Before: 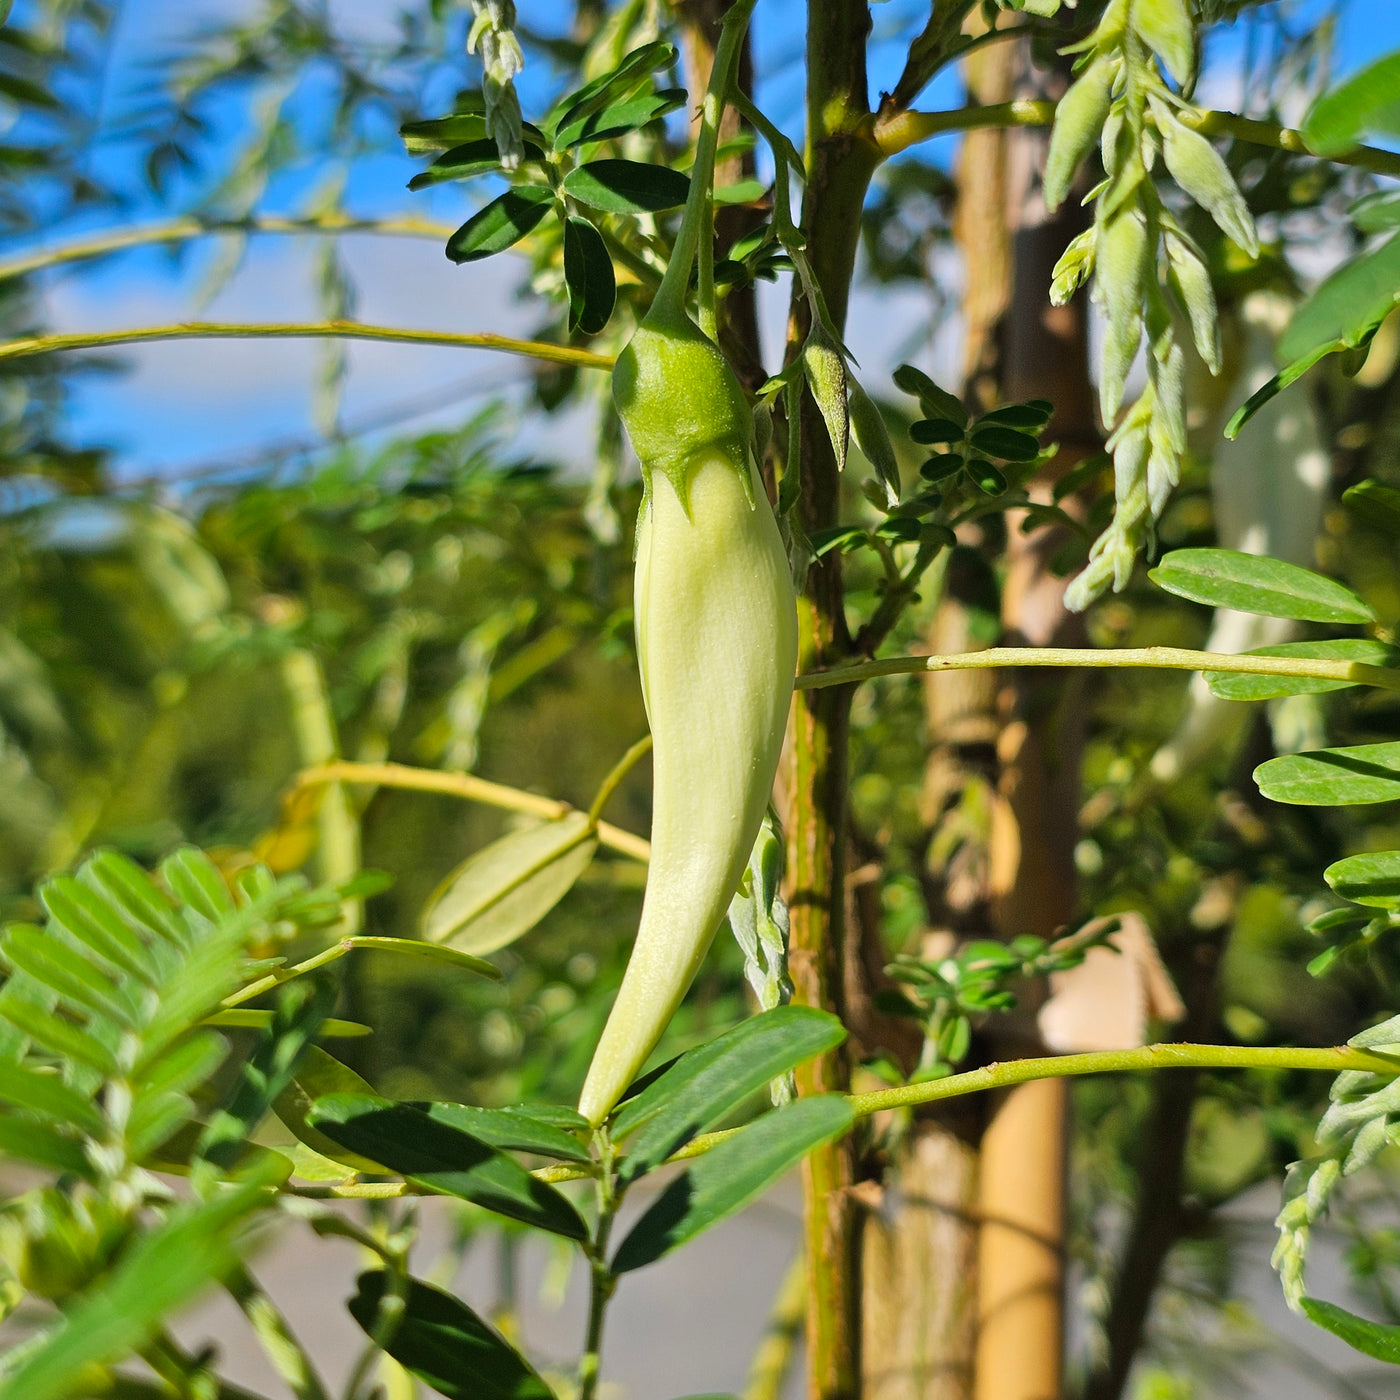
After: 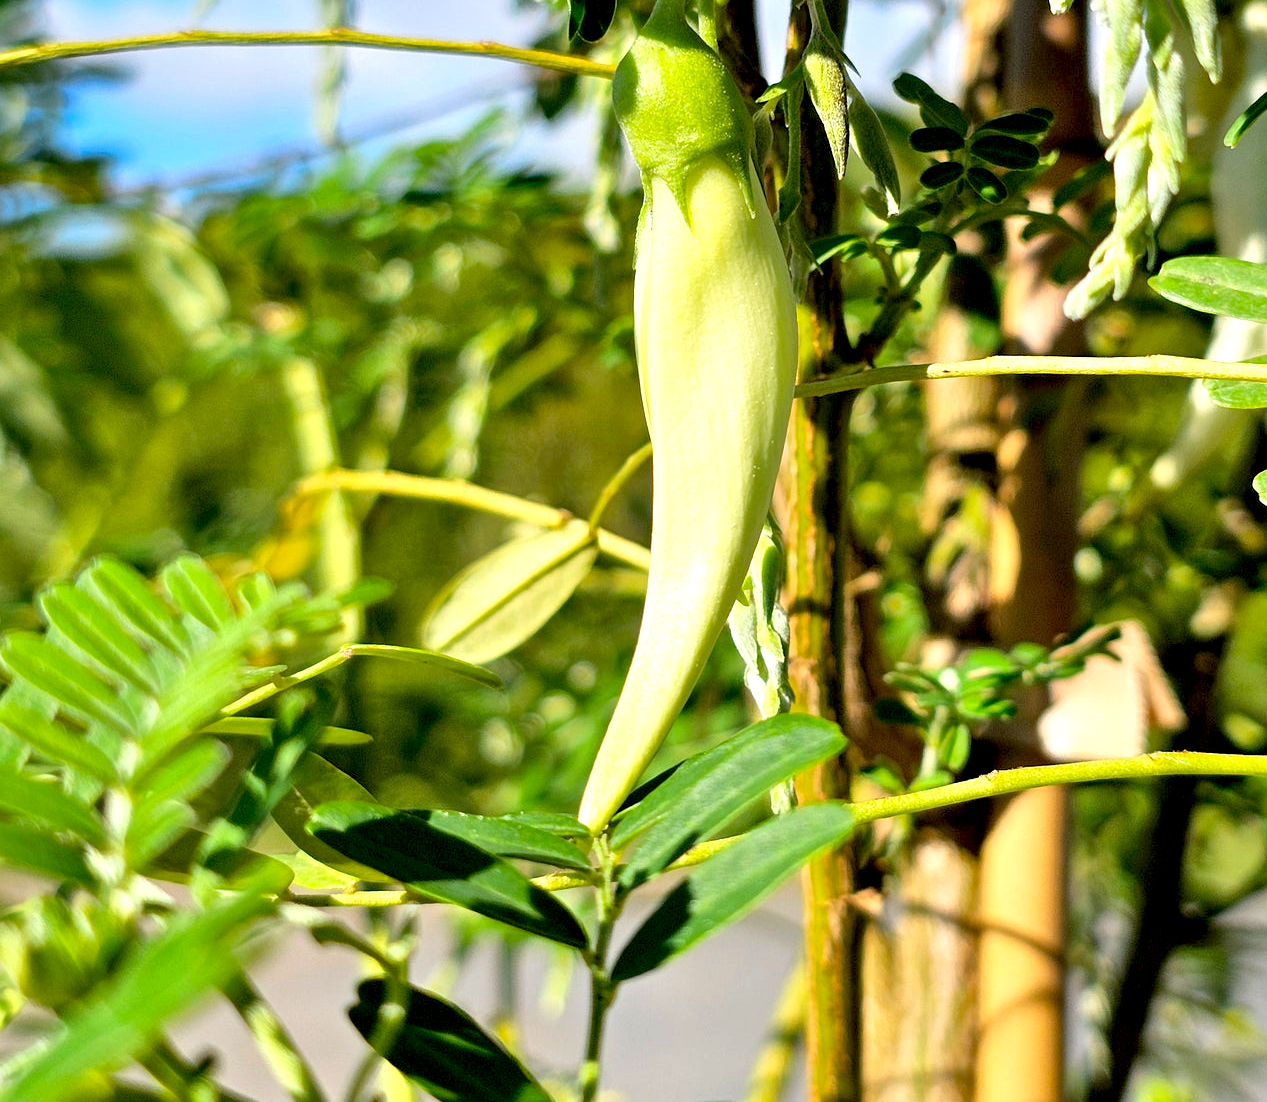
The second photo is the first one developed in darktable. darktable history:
crop: top 20.916%, right 9.437%, bottom 0.316%
exposure: black level correction 0.012, exposure 0.7 EV, compensate exposure bias true, compensate highlight preservation false
